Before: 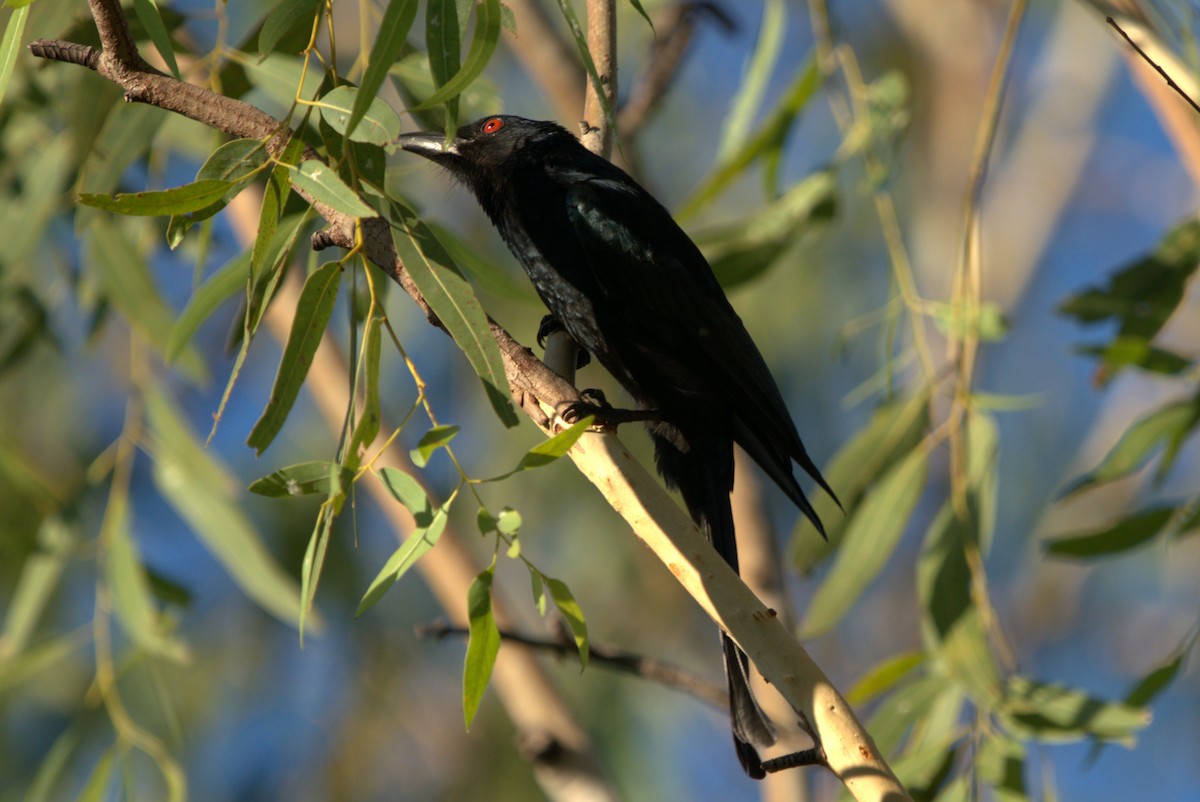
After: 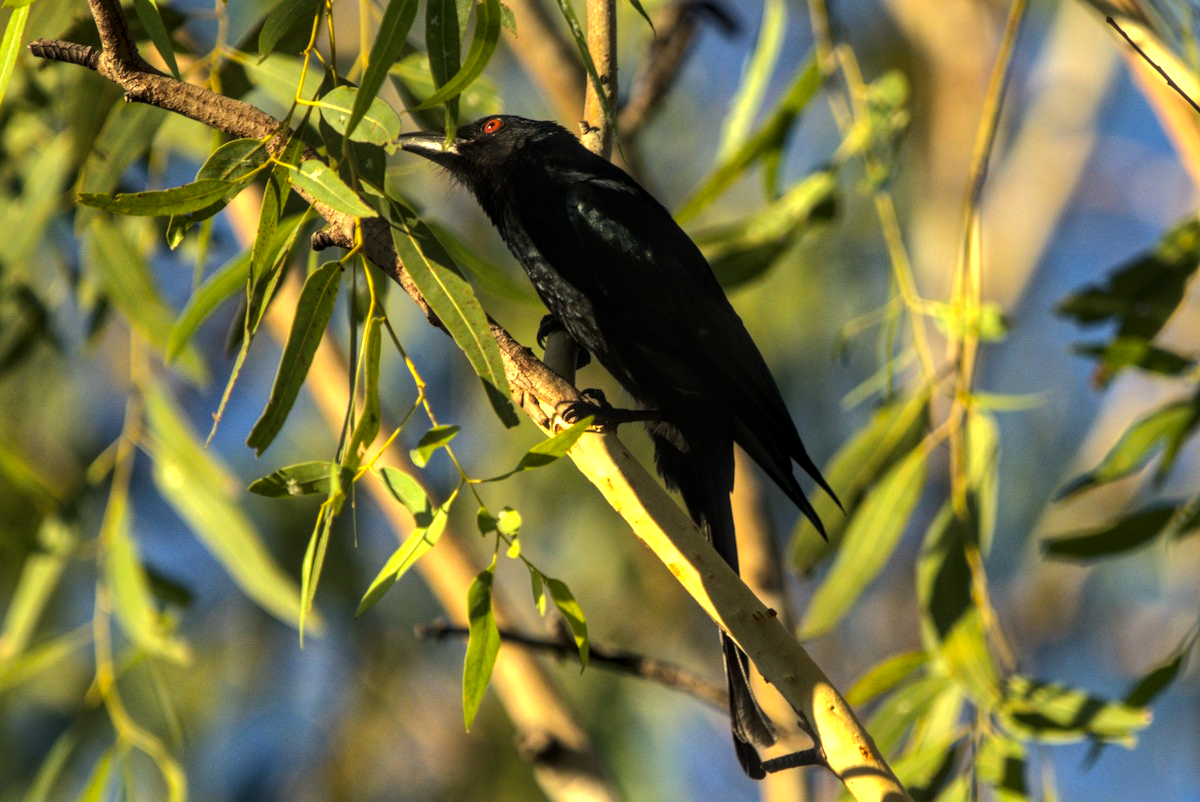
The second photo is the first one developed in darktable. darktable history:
color correction: highlights a* 1.39, highlights b* 17.83
color balance rgb: global offset › luminance 0.71%, perceptual saturation grading › global saturation -11.5%, perceptual brilliance grading › highlights 17.77%, perceptual brilliance grading › mid-tones 31.71%, perceptual brilliance grading › shadows -31.01%, global vibrance 50%
local contrast: highlights 61%, detail 143%, midtone range 0.428
